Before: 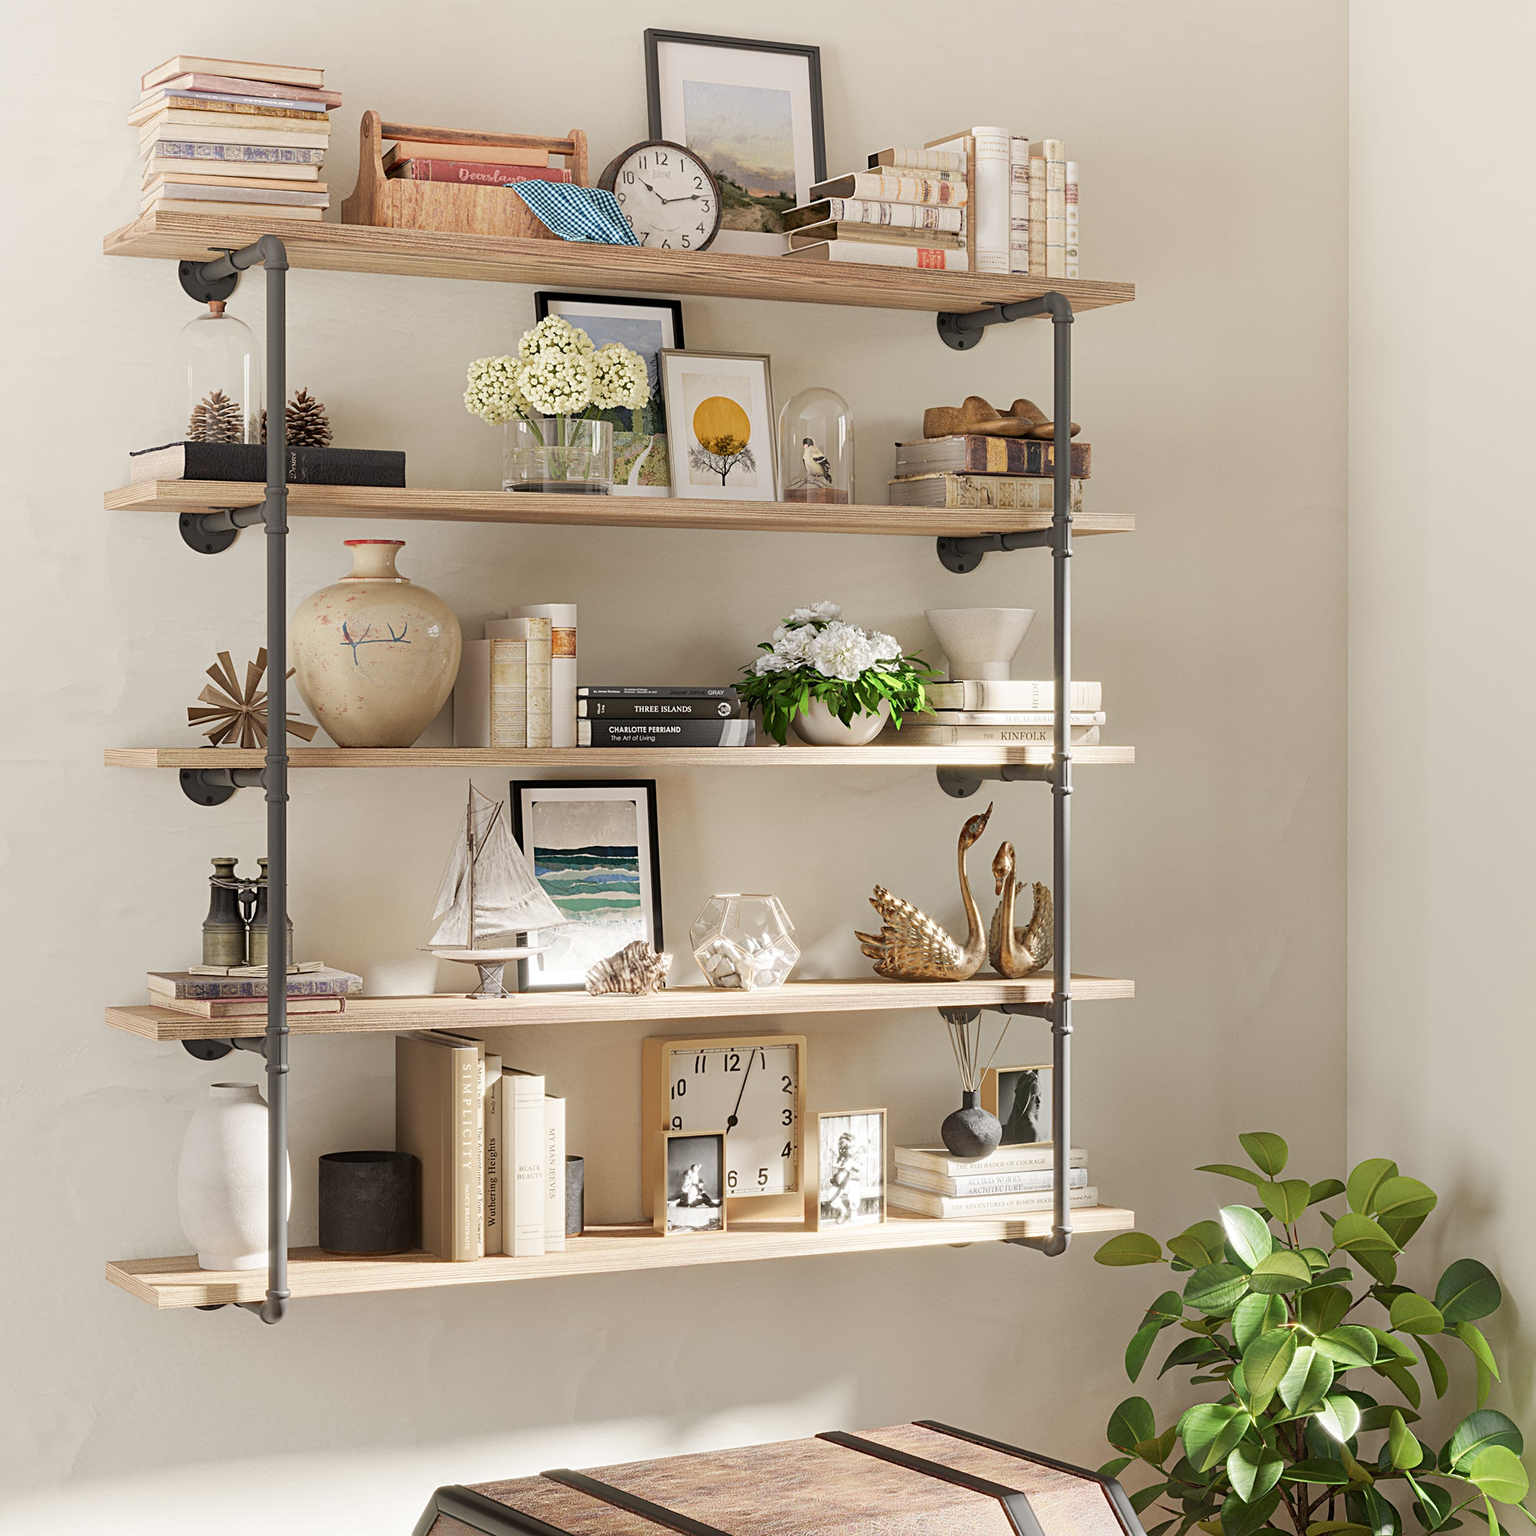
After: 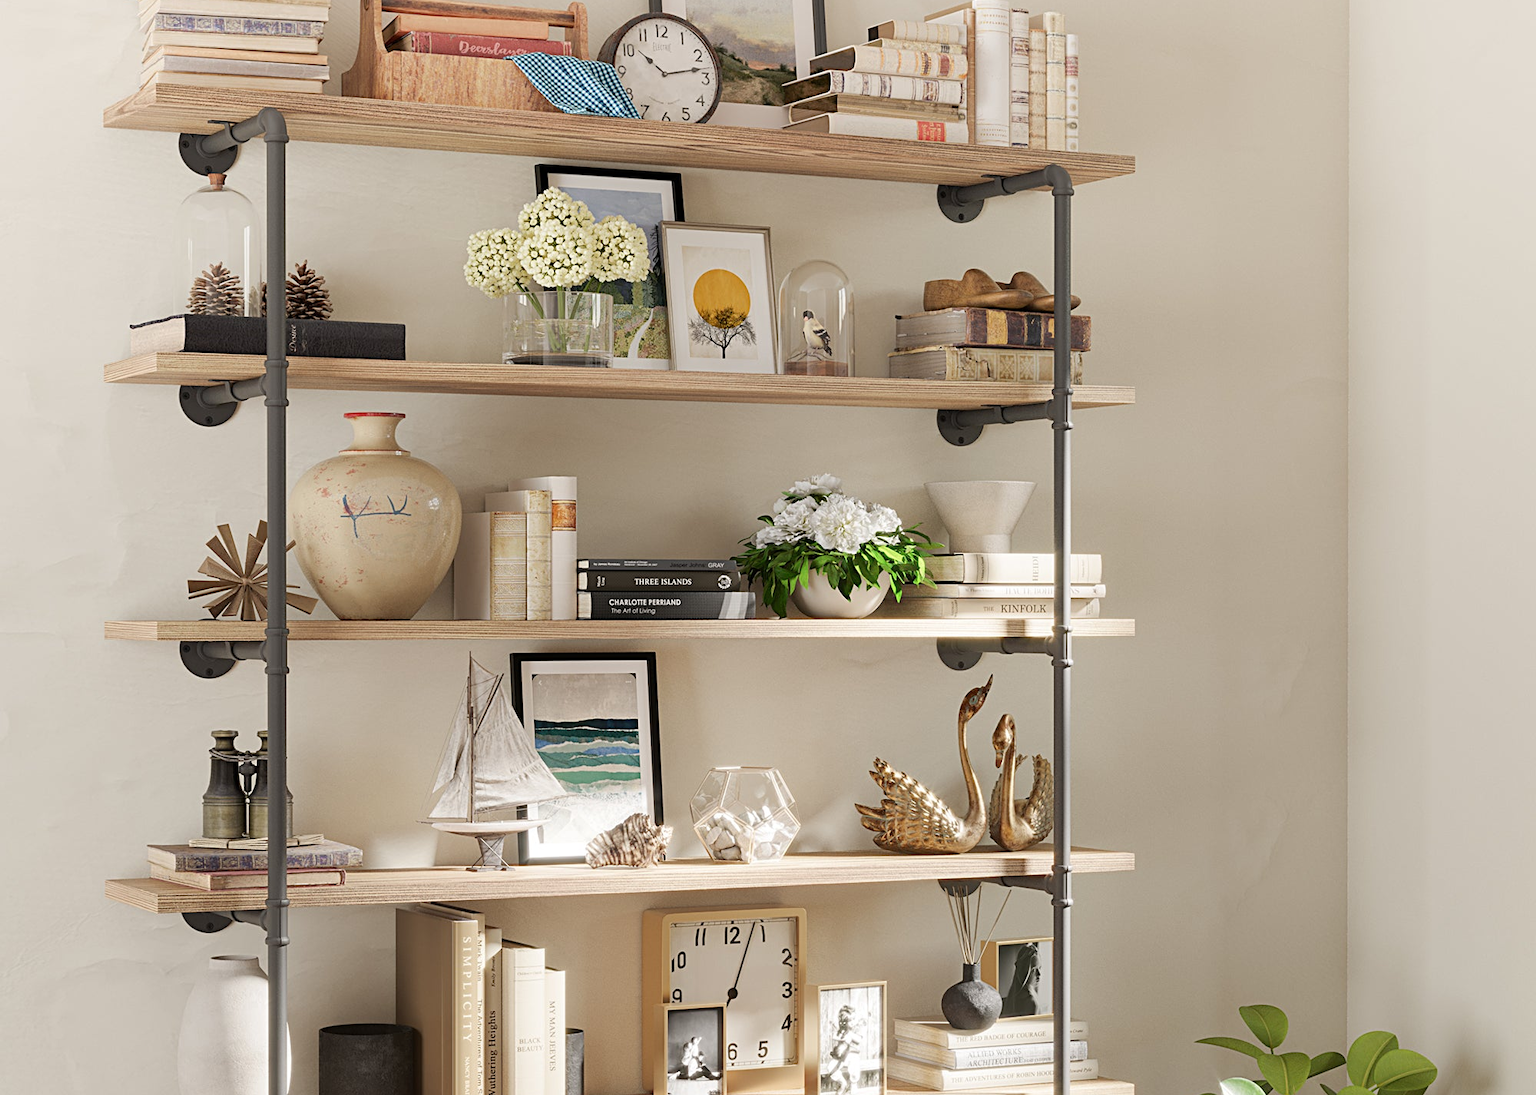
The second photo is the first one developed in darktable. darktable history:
crop and rotate: top 8.306%, bottom 20.304%
